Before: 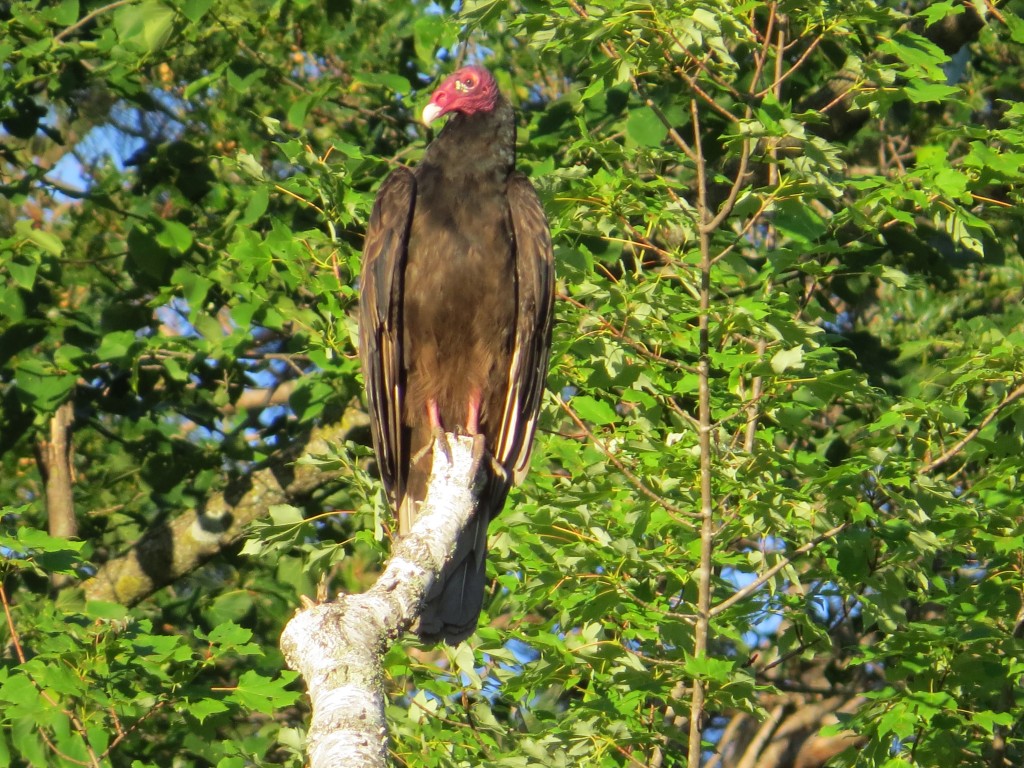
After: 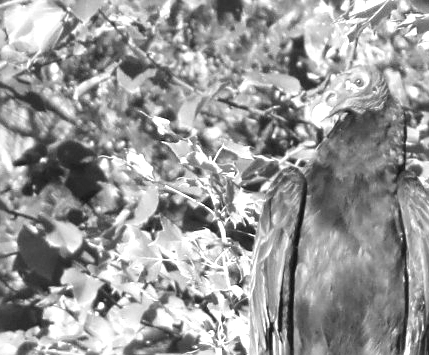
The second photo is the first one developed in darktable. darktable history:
exposure: black level correction 0.001, exposure 1.398 EV, compensate exposure bias true, compensate highlight preservation false
crop and rotate: left 10.817%, top 0.062%, right 47.194%, bottom 53.626%
monochrome: a -74.22, b 78.2
sharpen: on, module defaults
